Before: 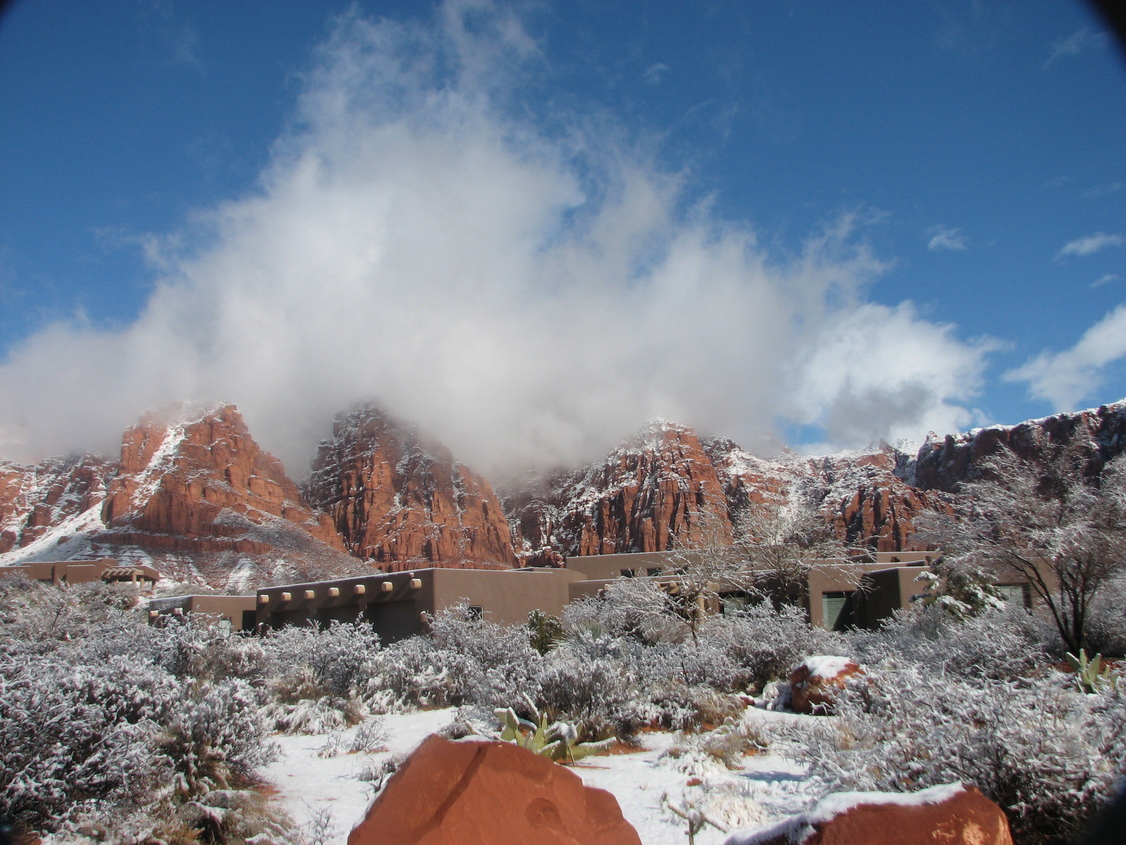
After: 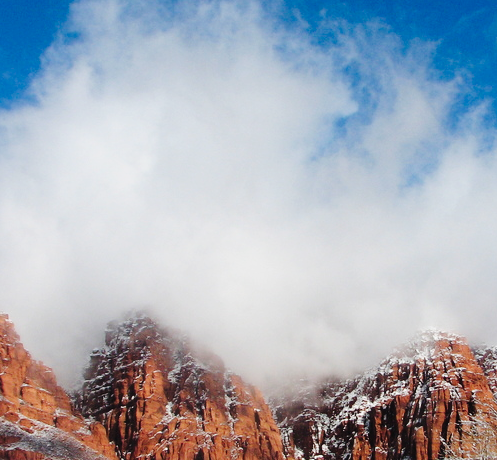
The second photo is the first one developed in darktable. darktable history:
crop: left 20.321%, top 10.789%, right 35.508%, bottom 34.705%
exposure: black level correction 0, exposure -0.693 EV, compensate highlight preservation false
levels: levels [0, 0.474, 0.947]
tone curve: curves: ch0 [(0, 0) (0.003, 0.001) (0.011, 0.004) (0.025, 0.009) (0.044, 0.016) (0.069, 0.025) (0.1, 0.036) (0.136, 0.059) (0.177, 0.103) (0.224, 0.175) (0.277, 0.274) (0.335, 0.395) (0.399, 0.52) (0.468, 0.635) (0.543, 0.733) (0.623, 0.817) (0.709, 0.888) (0.801, 0.93) (0.898, 0.964) (1, 1)], preserve colors none
